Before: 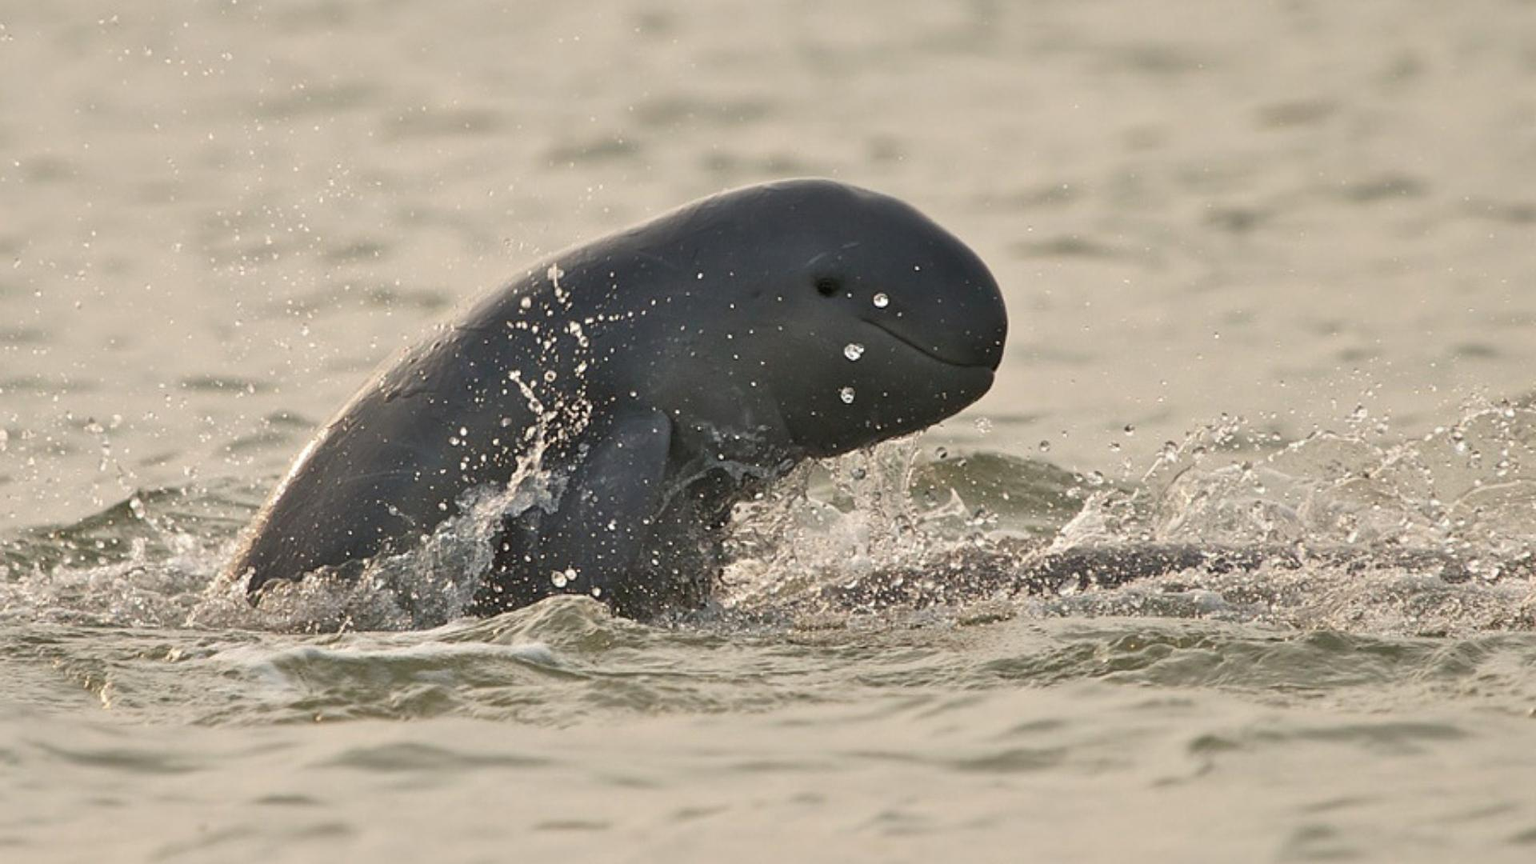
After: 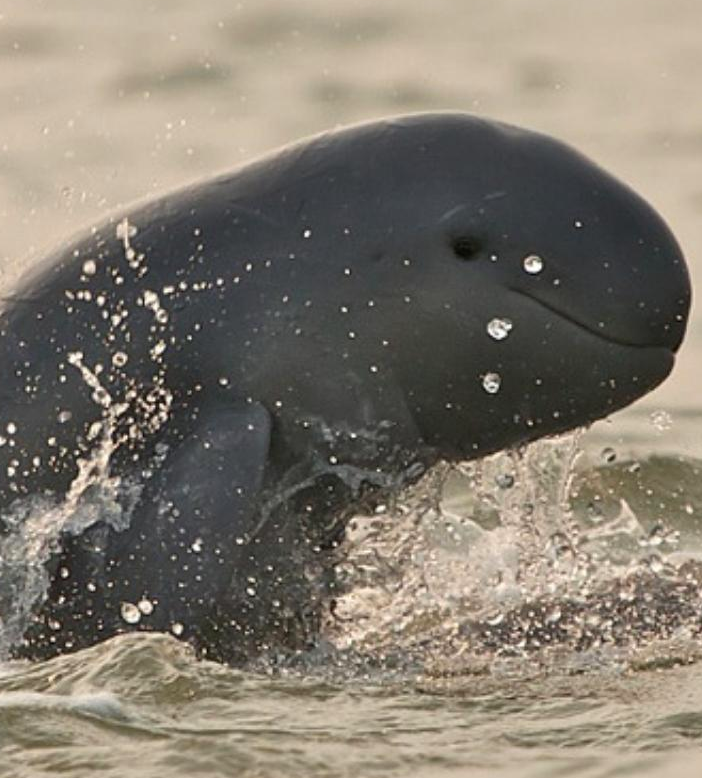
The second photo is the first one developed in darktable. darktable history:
color zones: curves: ch1 [(0.239, 0.552) (0.75, 0.5)]; ch2 [(0.25, 0.462) (0.749, 0.457)]
crop and rotate: left 29.611%, top 10.36%, right 33.819%, bottom 17.527%
